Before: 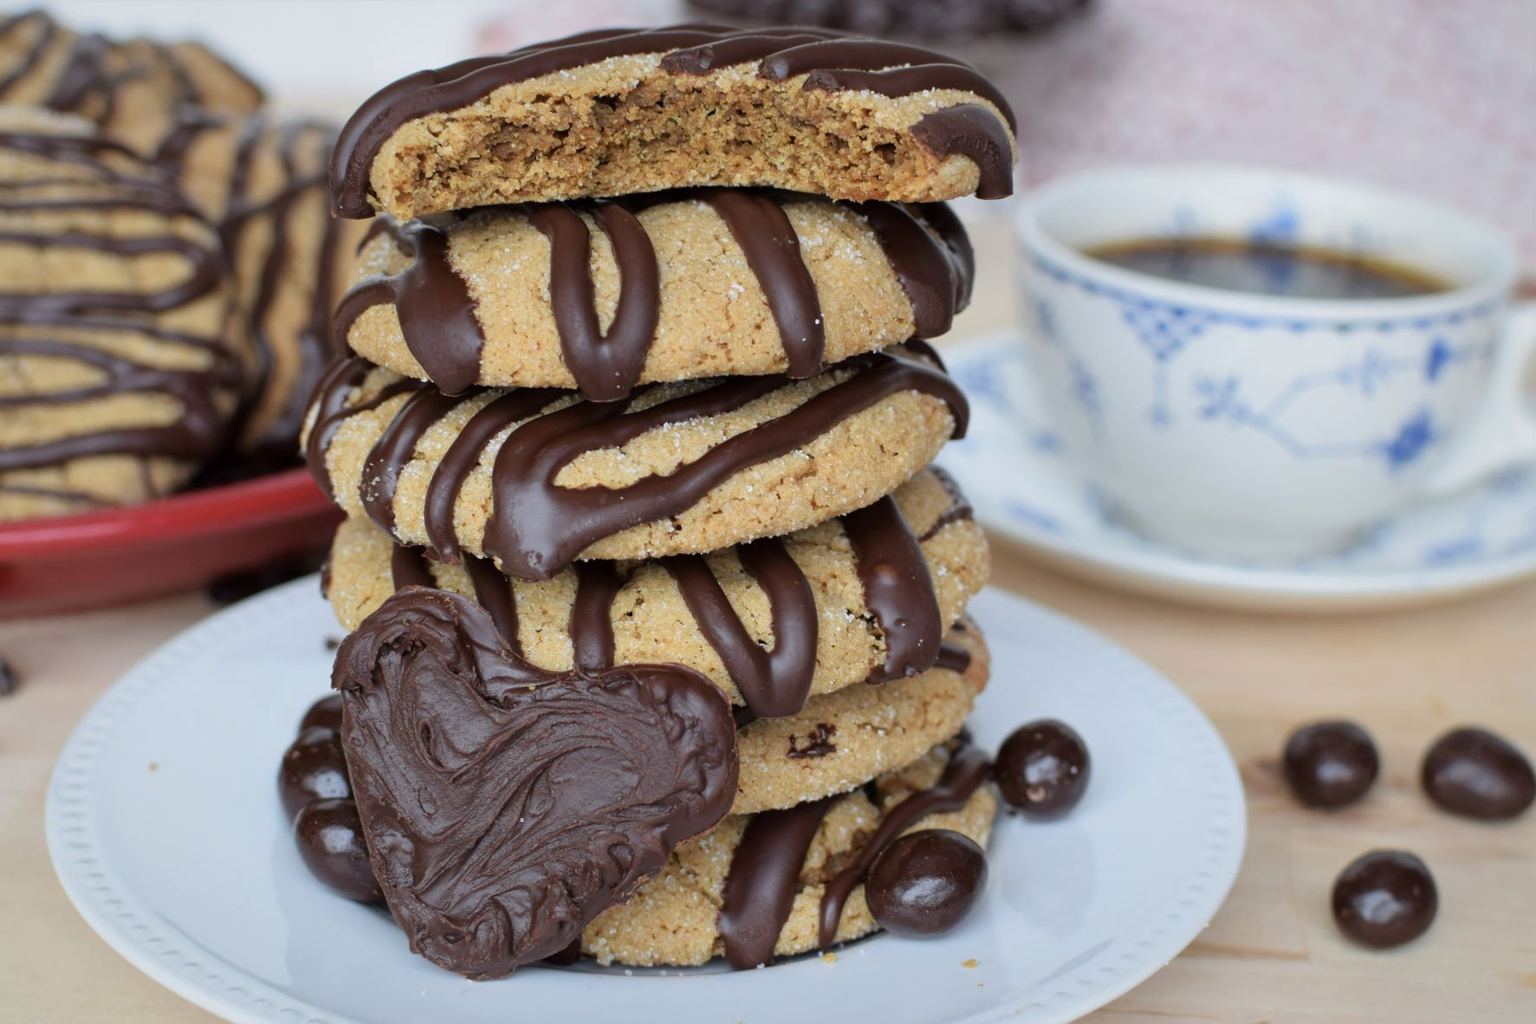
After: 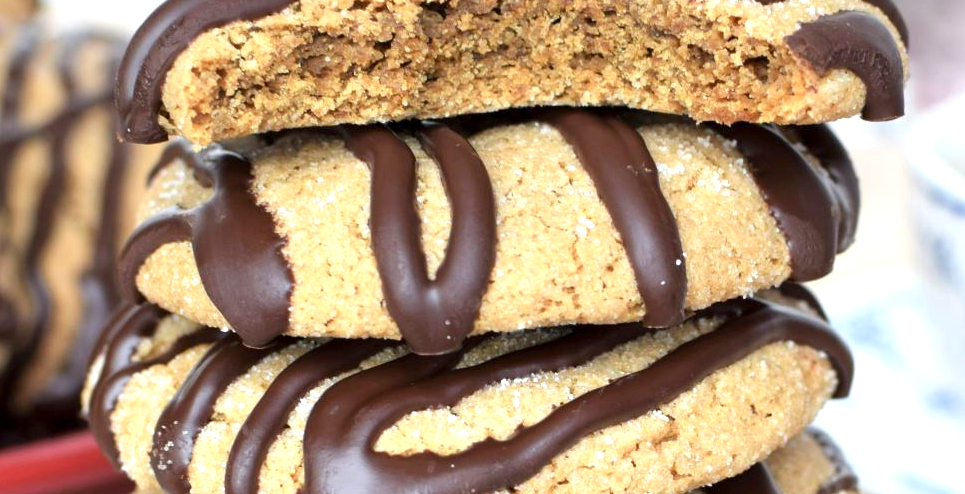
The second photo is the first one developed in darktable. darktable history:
exposure: black level correction 0.001, exposure 0.958 EV, compensate highlight preservation false
crop: left 14.954%, top 9.251%, right 30.616%, bottom 48.898%
